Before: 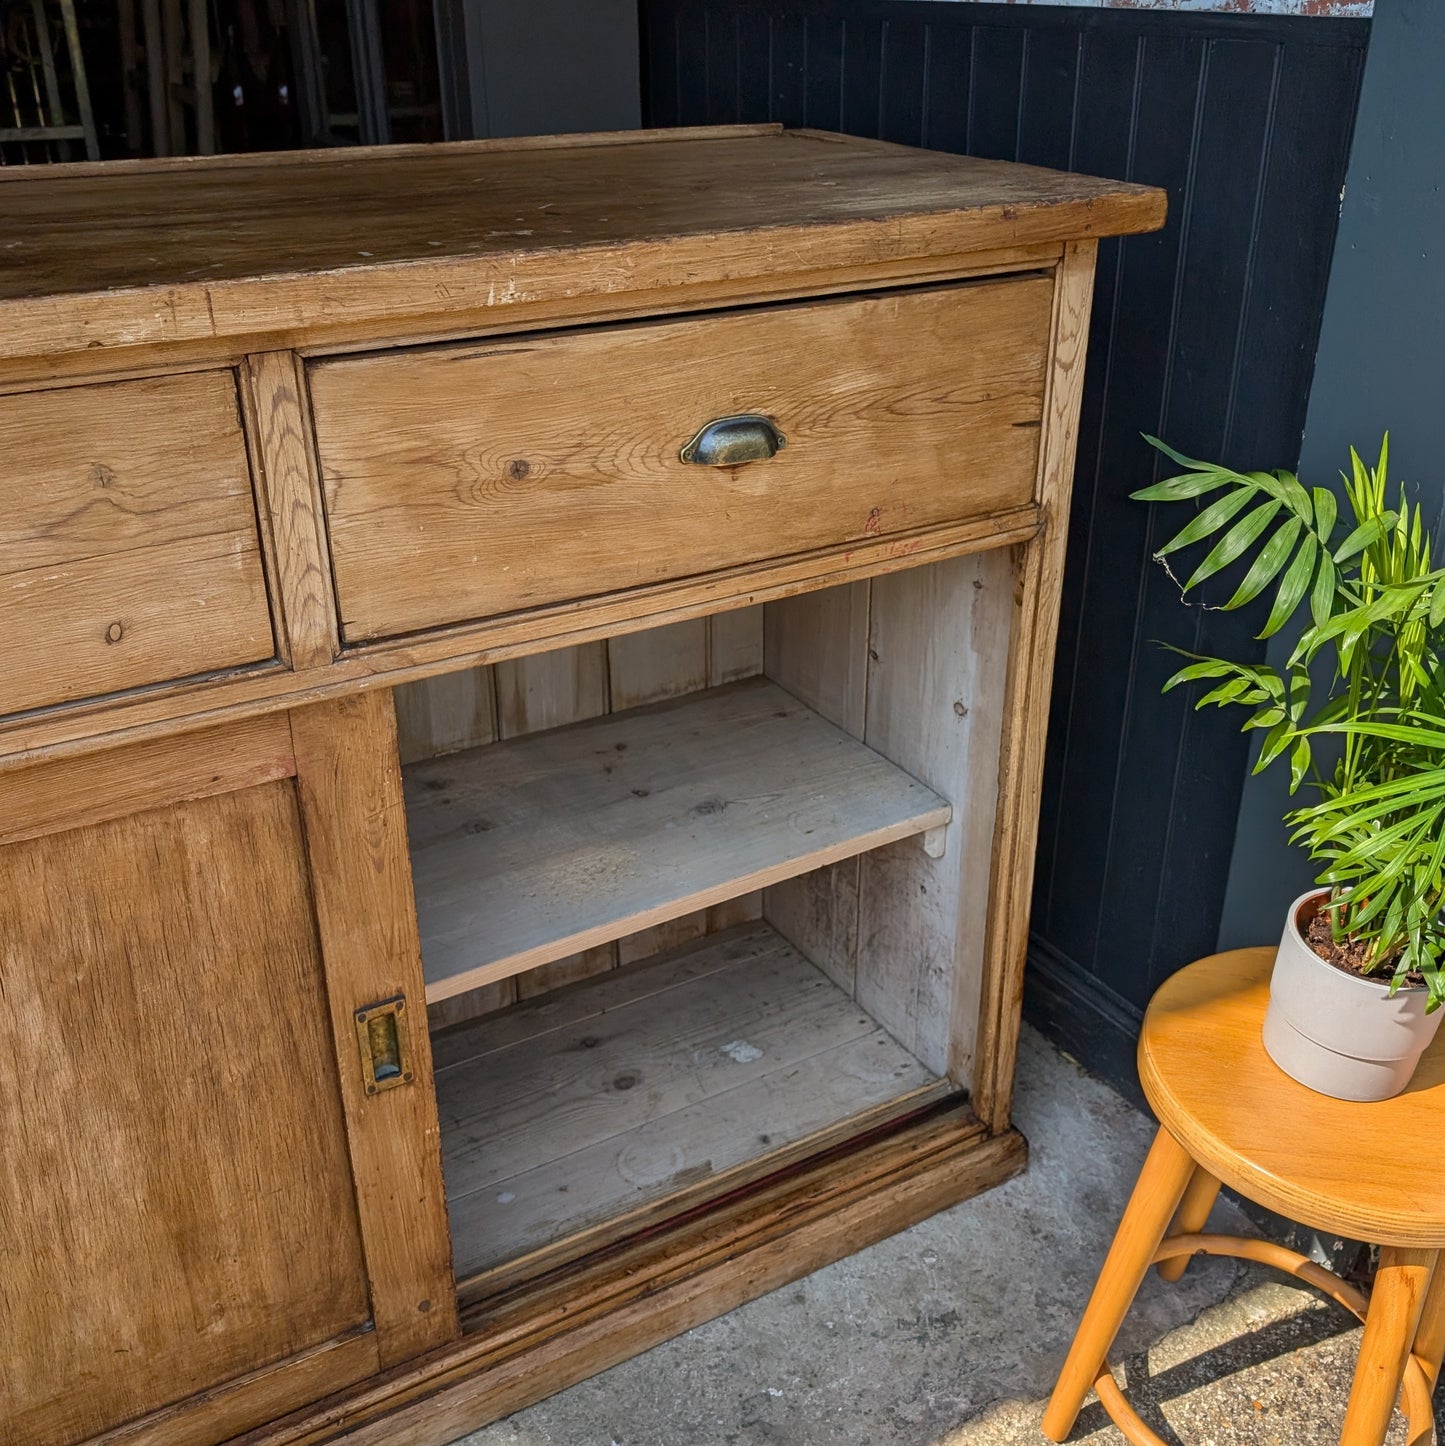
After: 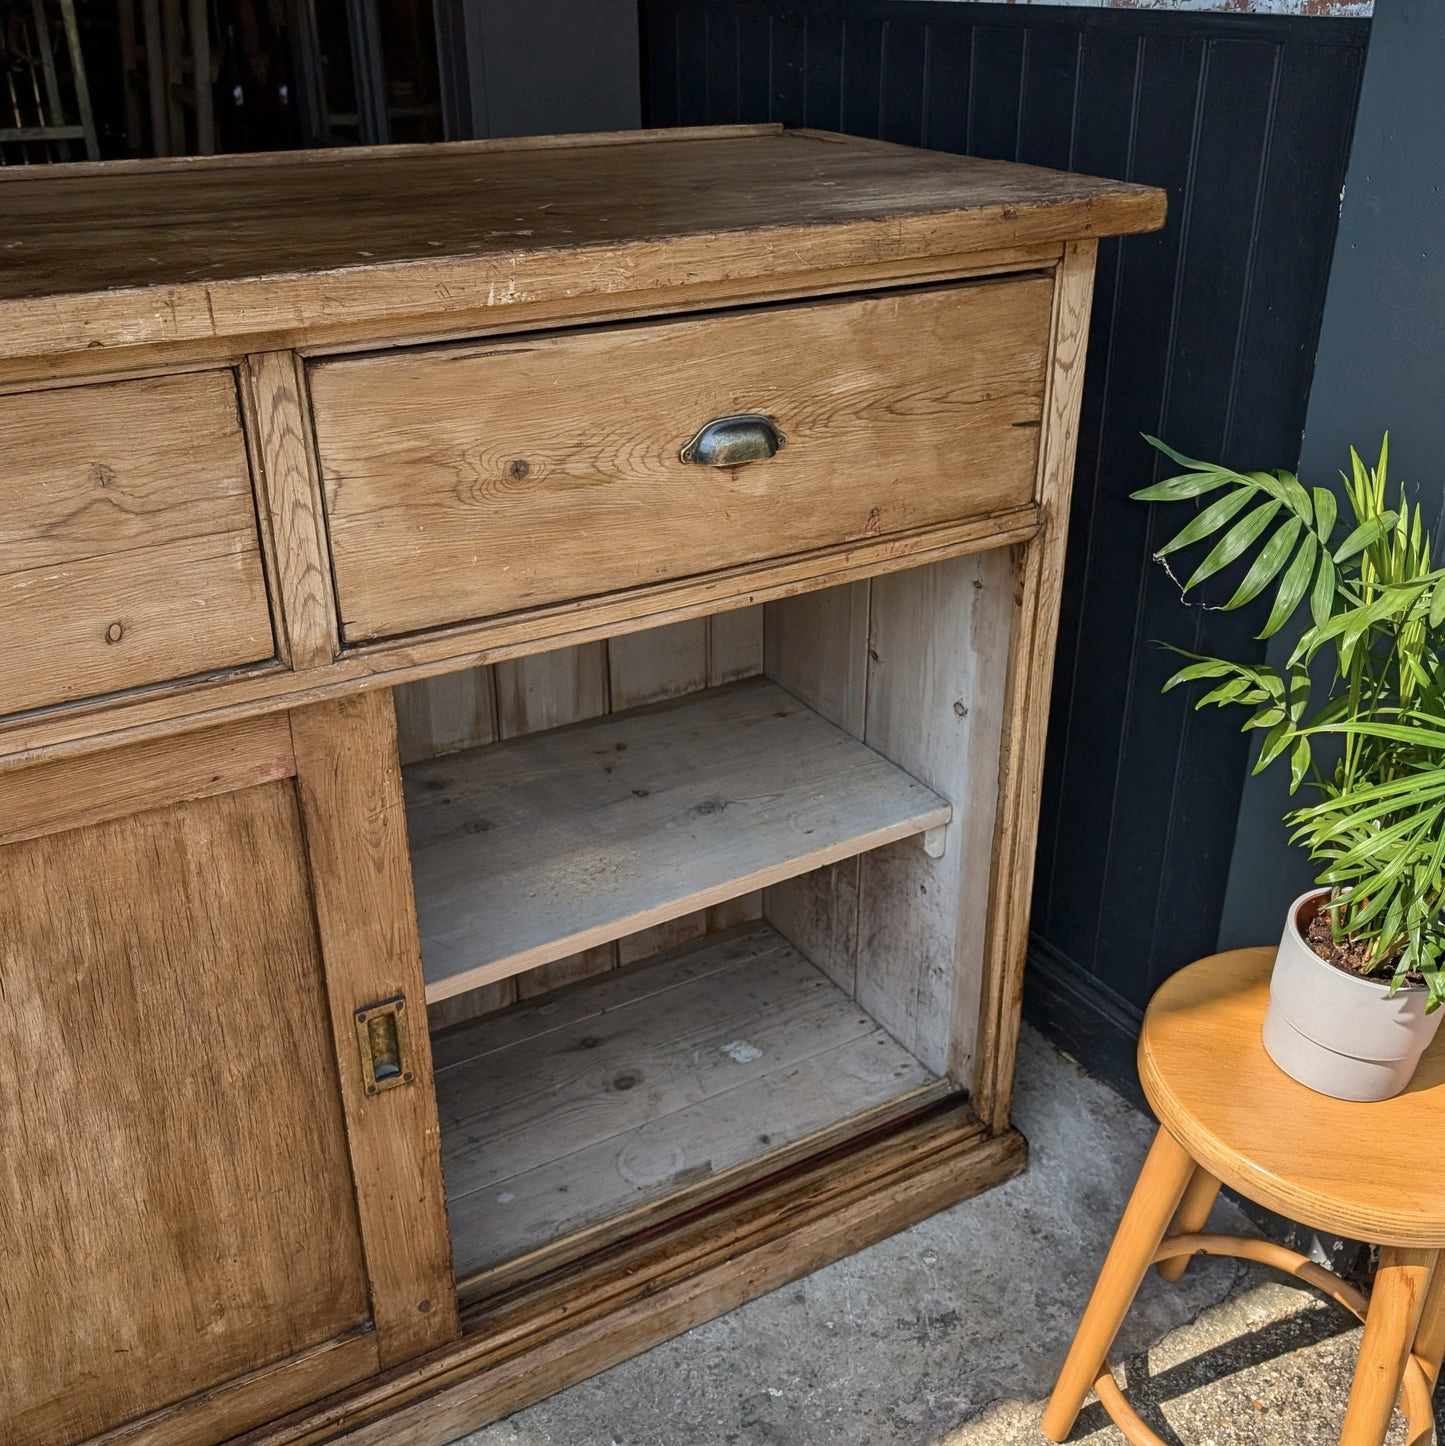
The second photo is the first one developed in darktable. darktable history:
contrast brightness saturation: contrast 0.113, saturation -0.18
